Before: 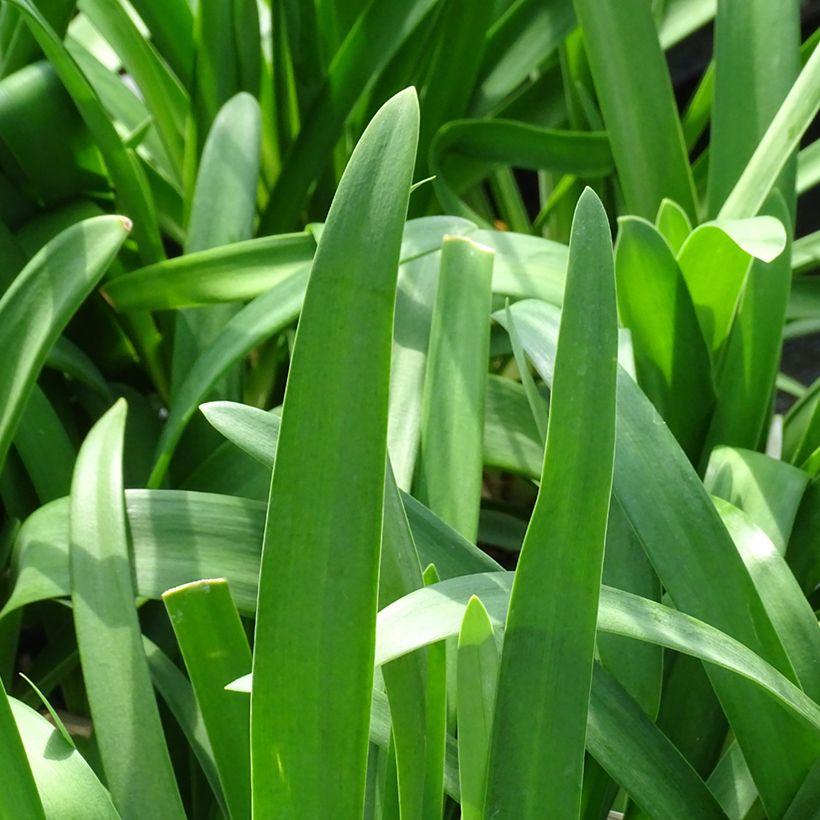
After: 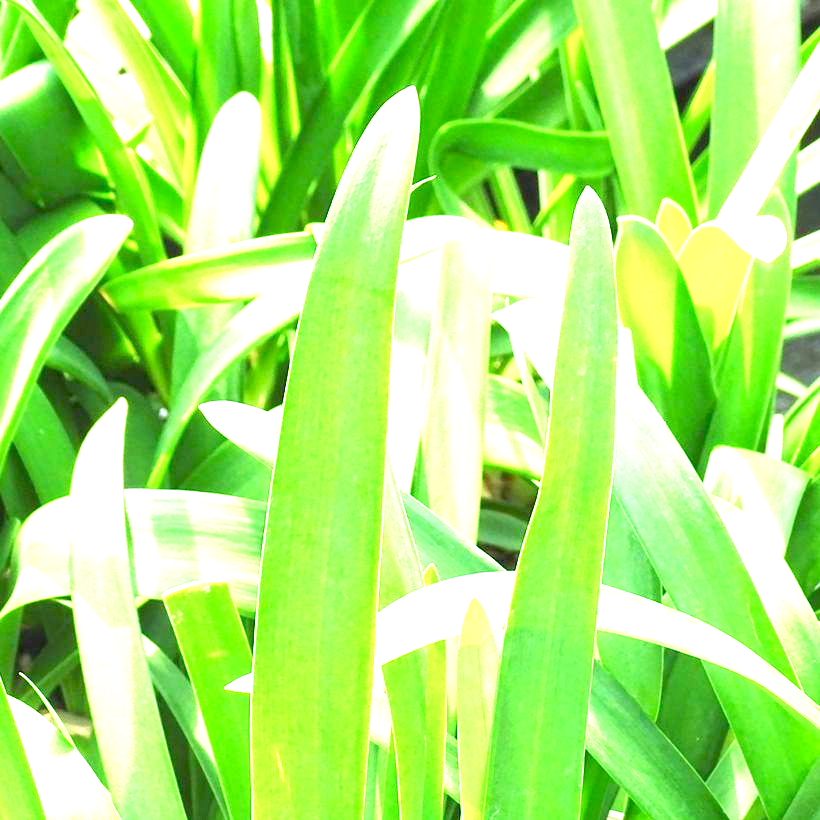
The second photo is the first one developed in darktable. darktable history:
base curve: curves: ch0 [(0, 0) (0.579, 0.807) (1, 1)], preserve colors none
exposure: black level correction 0, exposure 1.741 EV, compensate exposure bias true, compensate highlight preservation false
levels: black 3.83%, white 90.64%, levels [0.044, 0.416, 0.908]
